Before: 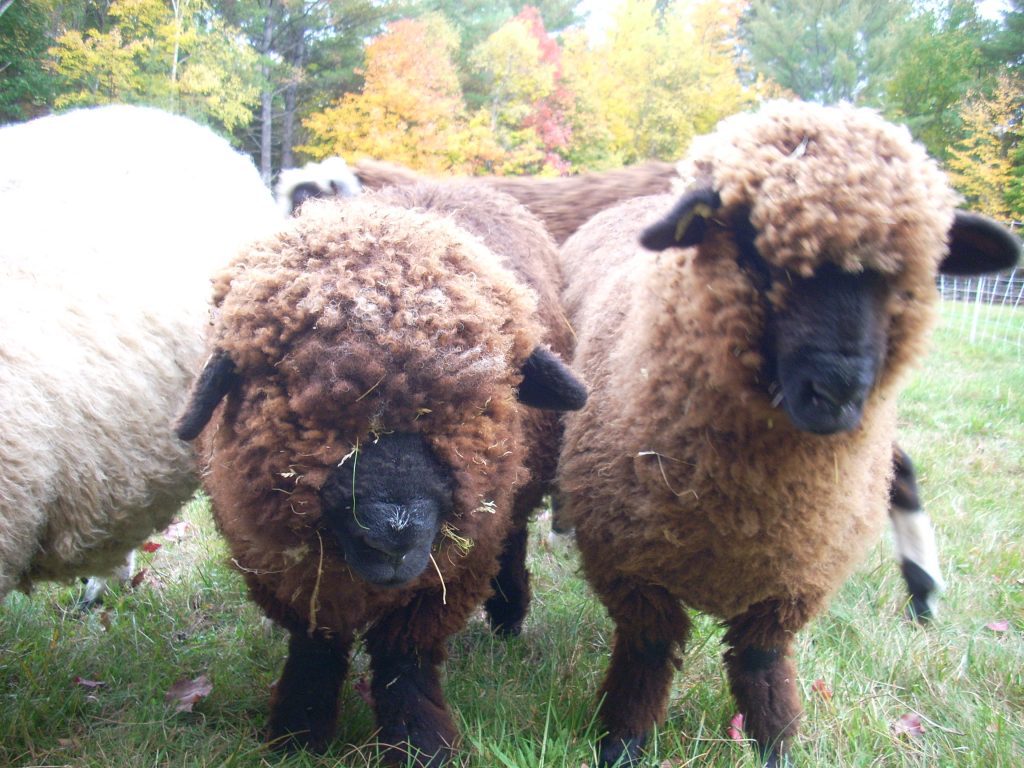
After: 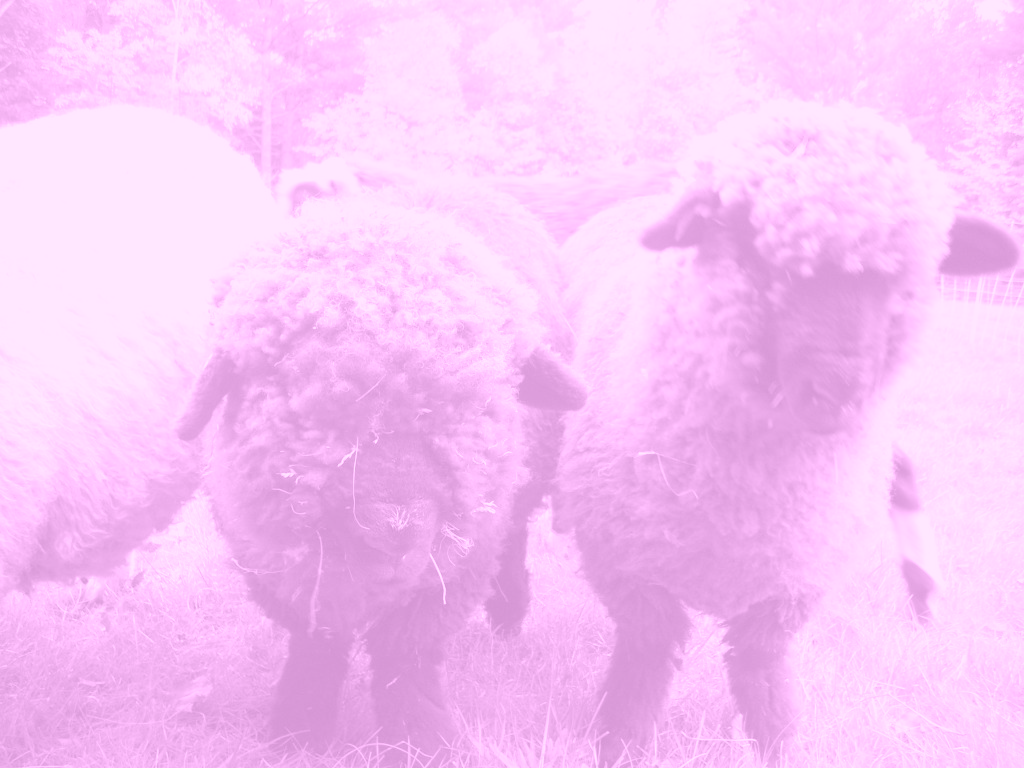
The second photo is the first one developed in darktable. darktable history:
colorize: hue 331.2°, saturation 75%, source mix 30.28%, lightness 70.52%, version 1
white balance: red 1.138, green 0.996, blue 0.812
